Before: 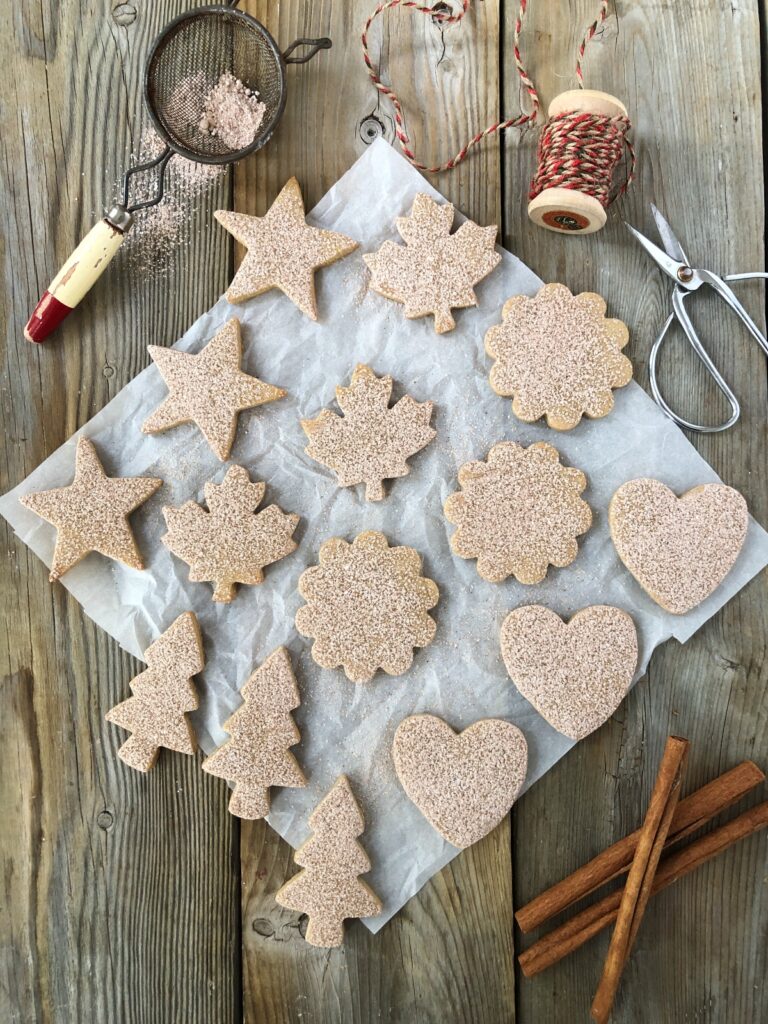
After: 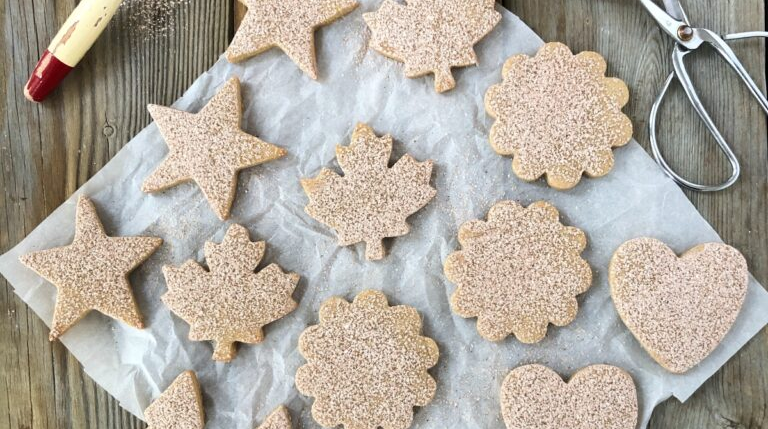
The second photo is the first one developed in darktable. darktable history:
crop and rotate: top 23.616%, bottom 34.448%
contrast brightness saturation: contrast 0.055
